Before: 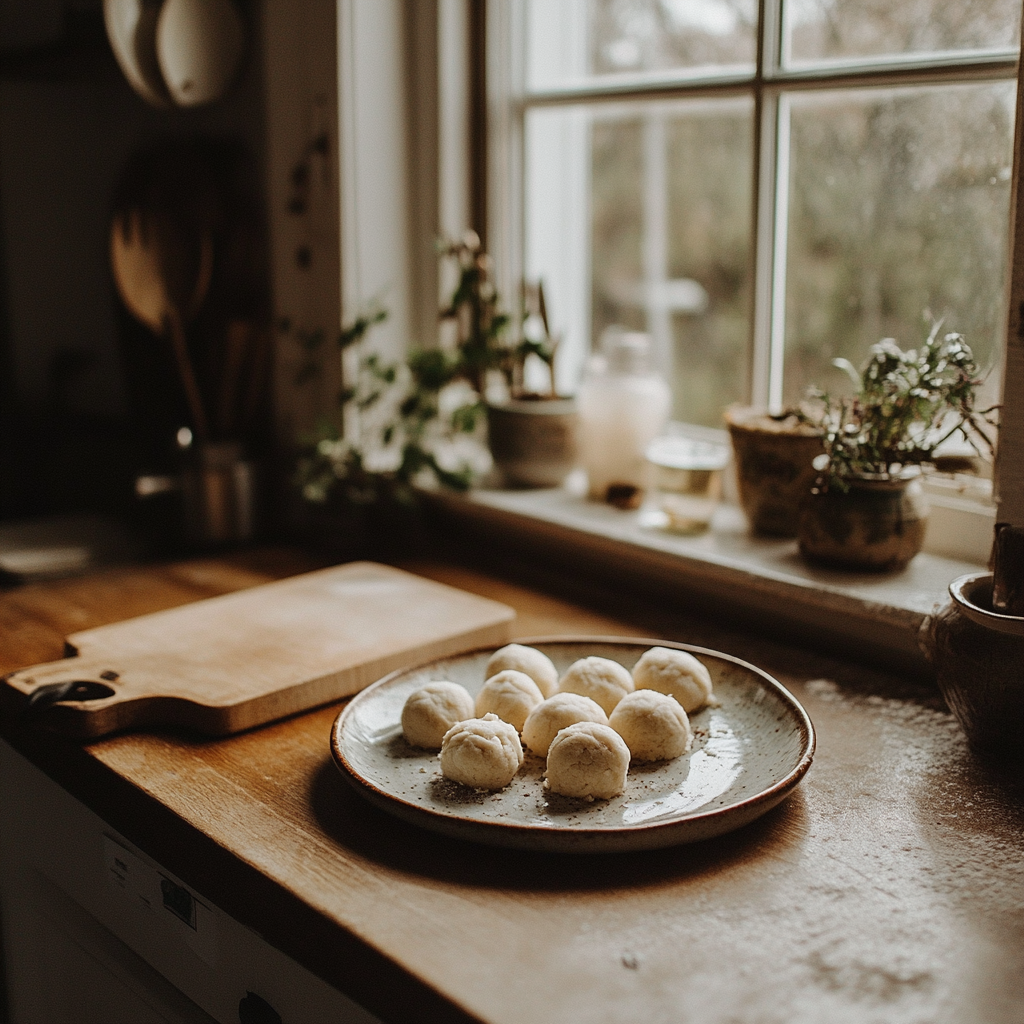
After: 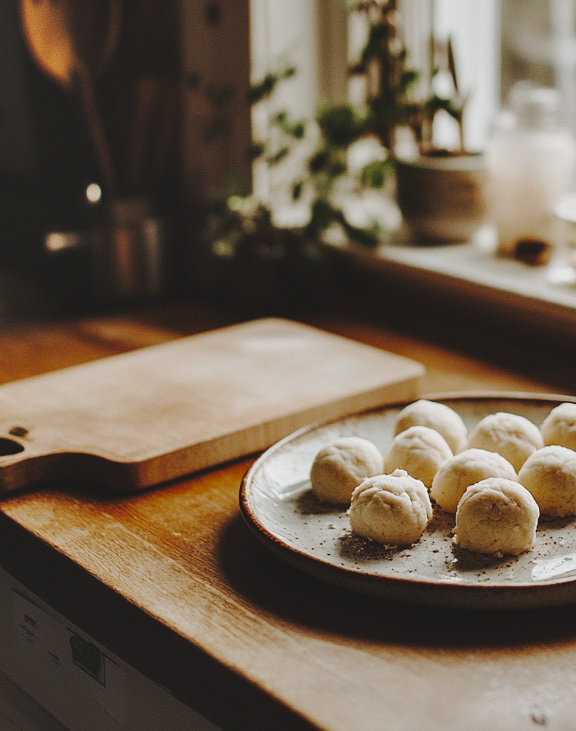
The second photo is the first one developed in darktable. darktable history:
white balance: emerald 1
color zones: curves: ch0 [(0, 0.425) (0.143, 0.422) (0.286, 0.42) (0.429, 0.419) (0.571, 0.419) (0.714, 0.42) (0.857, 0.422) (1, 0.425)]
tone curve: curves: ch0 [(0, 0) (0.003, 0.06) (0.011, 0.071) (0.025, 0.085) (0.044, 0.104) (0.069, 0.123) (0.1, 0.146) (0.136, 0.167) (0.177, 0.205) (0.224, 0.248) (0.277, 0.309) (0.335, 0.384) (0.399, 0.467) (0.468, 0.553) (0.543, 0.633) (0.623, 0.698) (0.709, 0.769) (0.801, 0.841) (0.898, 0.912) (1, 1)], preserve colors none
crop: left 8.966%, top 23.852%, right 34.699%, bottom 4.703%
shadows and highlights: highlights color adjustment 0%, low approximation 0.01, soften with gaussian
